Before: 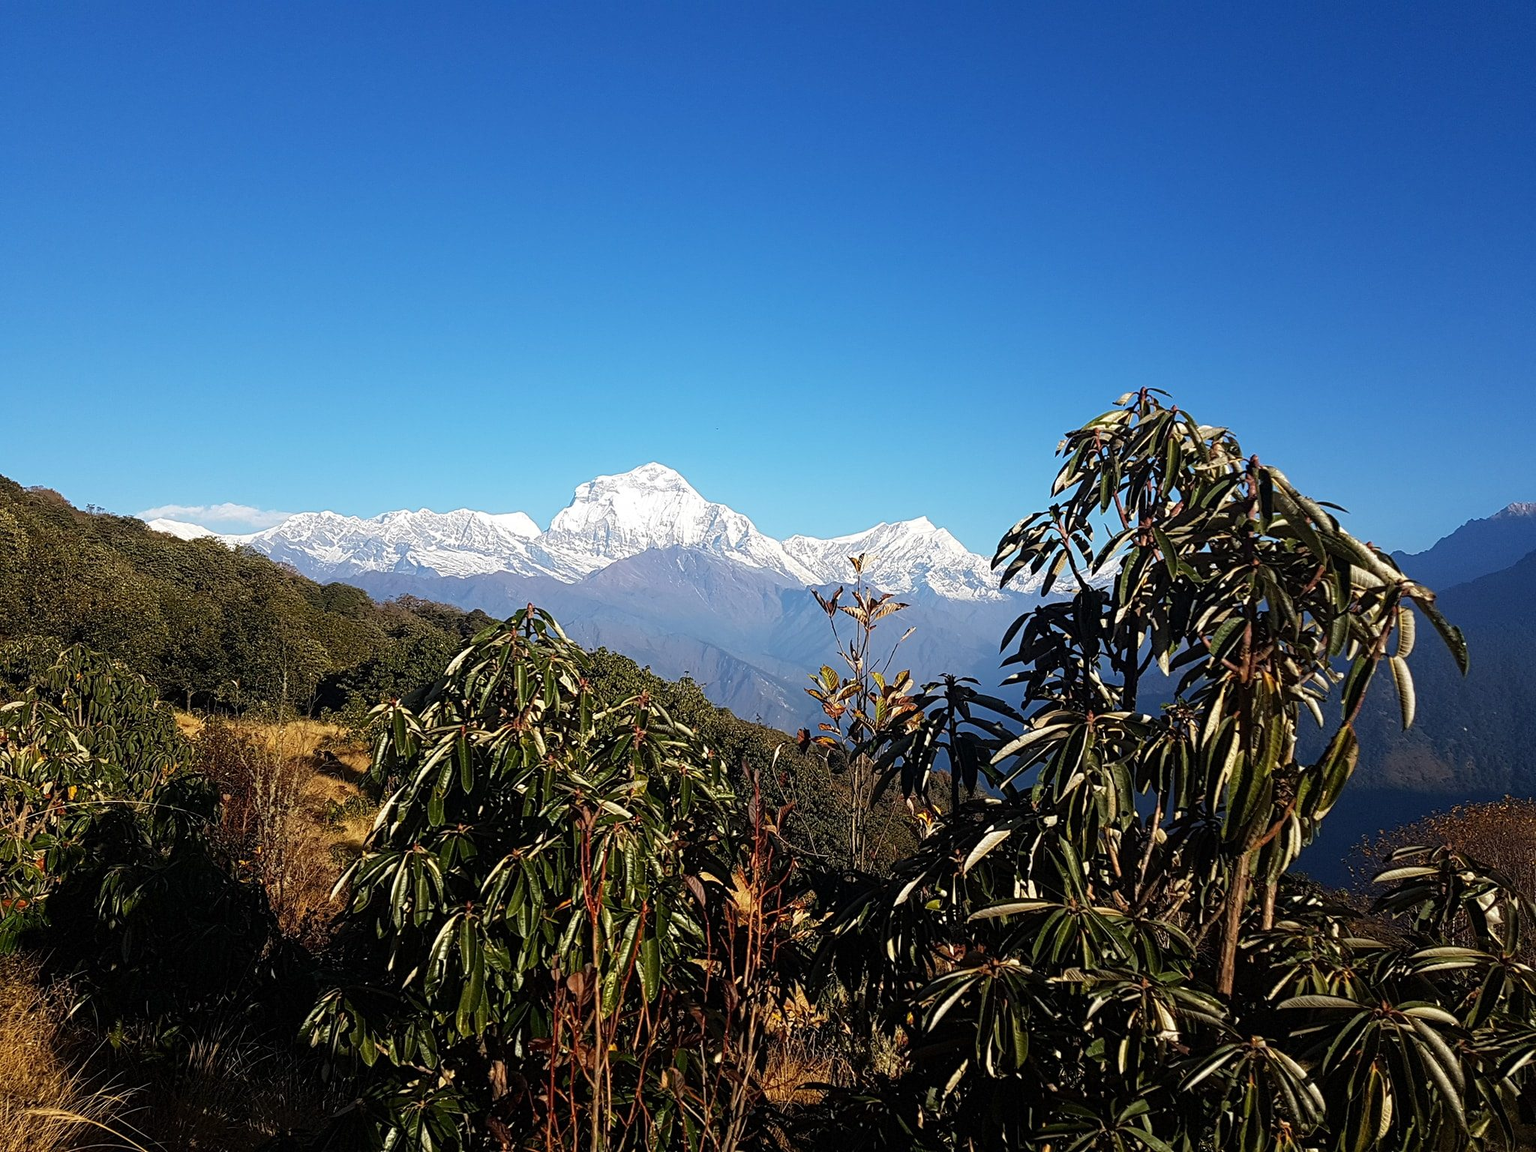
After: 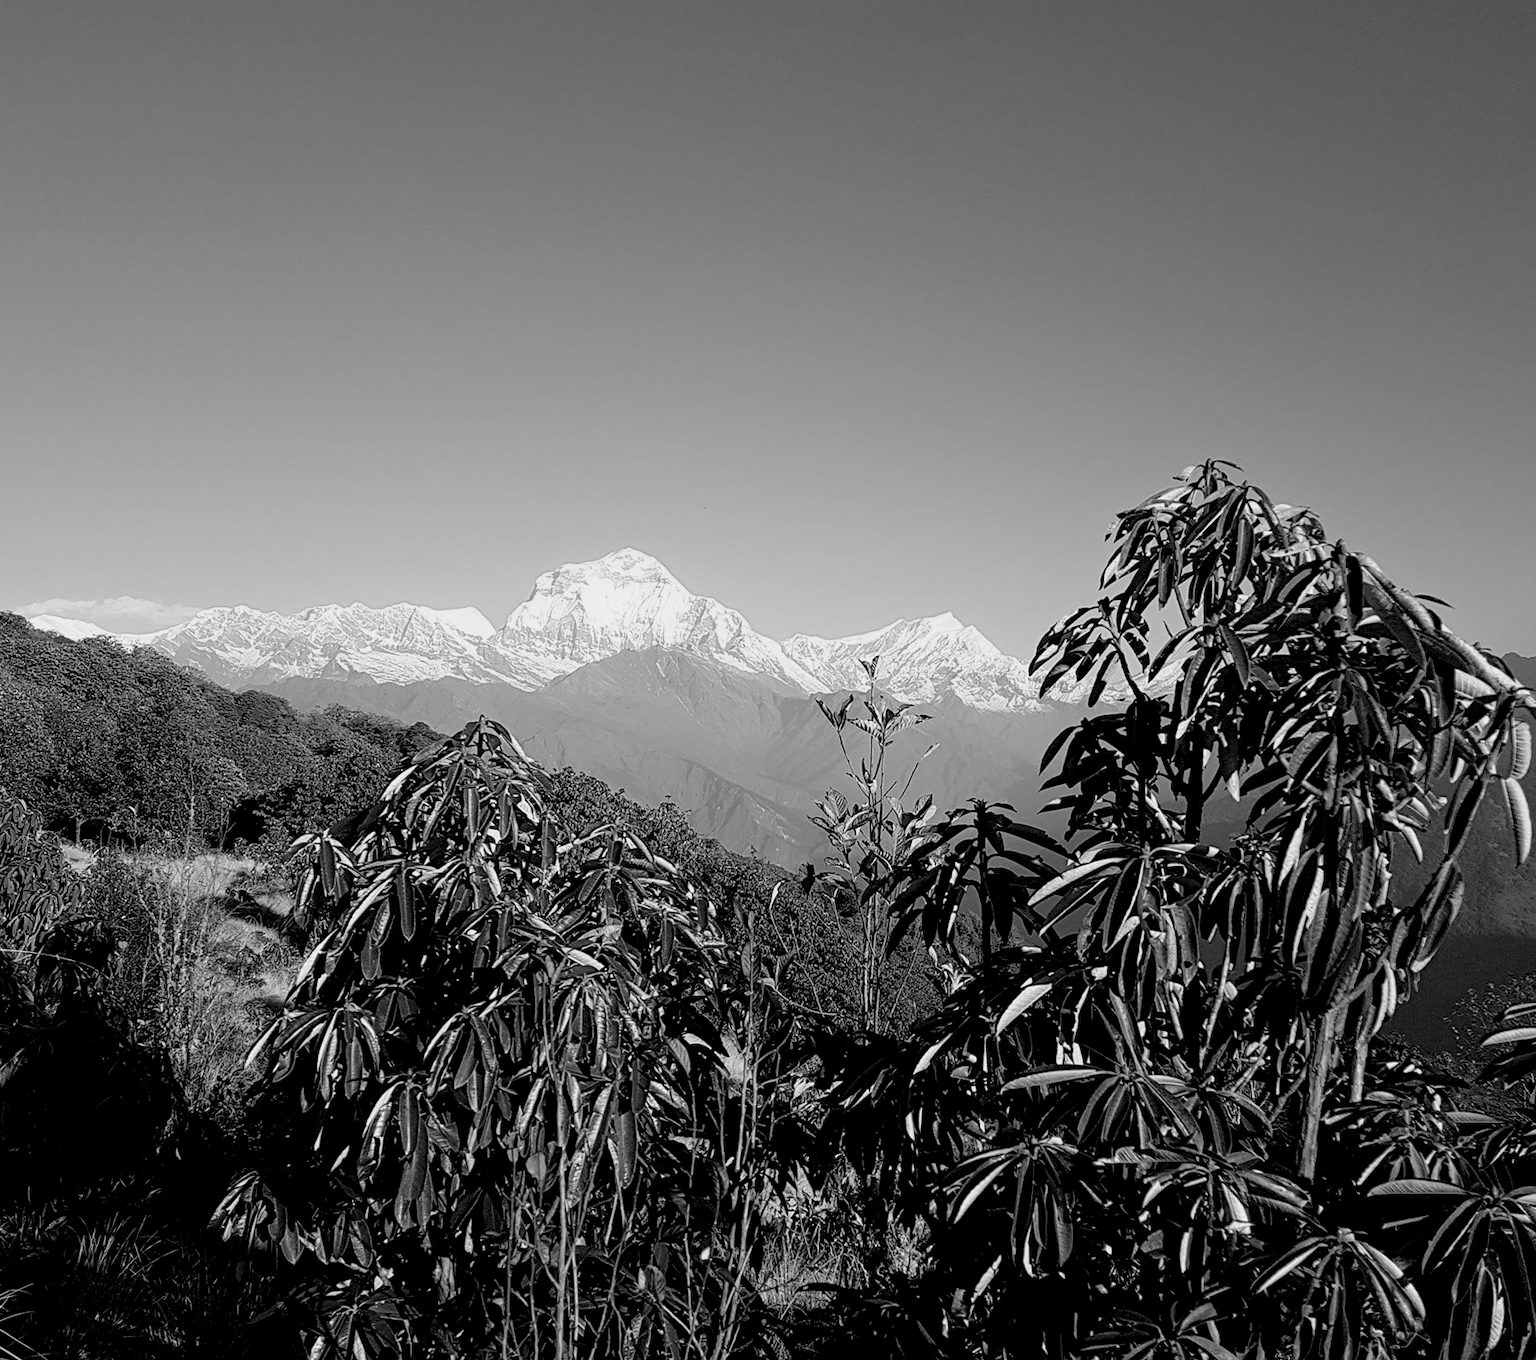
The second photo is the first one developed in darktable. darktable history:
contrast brightness saturation: contrast 0.07, brightness 0.18, saturation 0.4
crop: left 8.026%, right 7.374%
exposure: black level correction 0.006, exposure -0.226 EV, compensate highlight preservation false
monochrome: a 32, b 64, size 2.3
